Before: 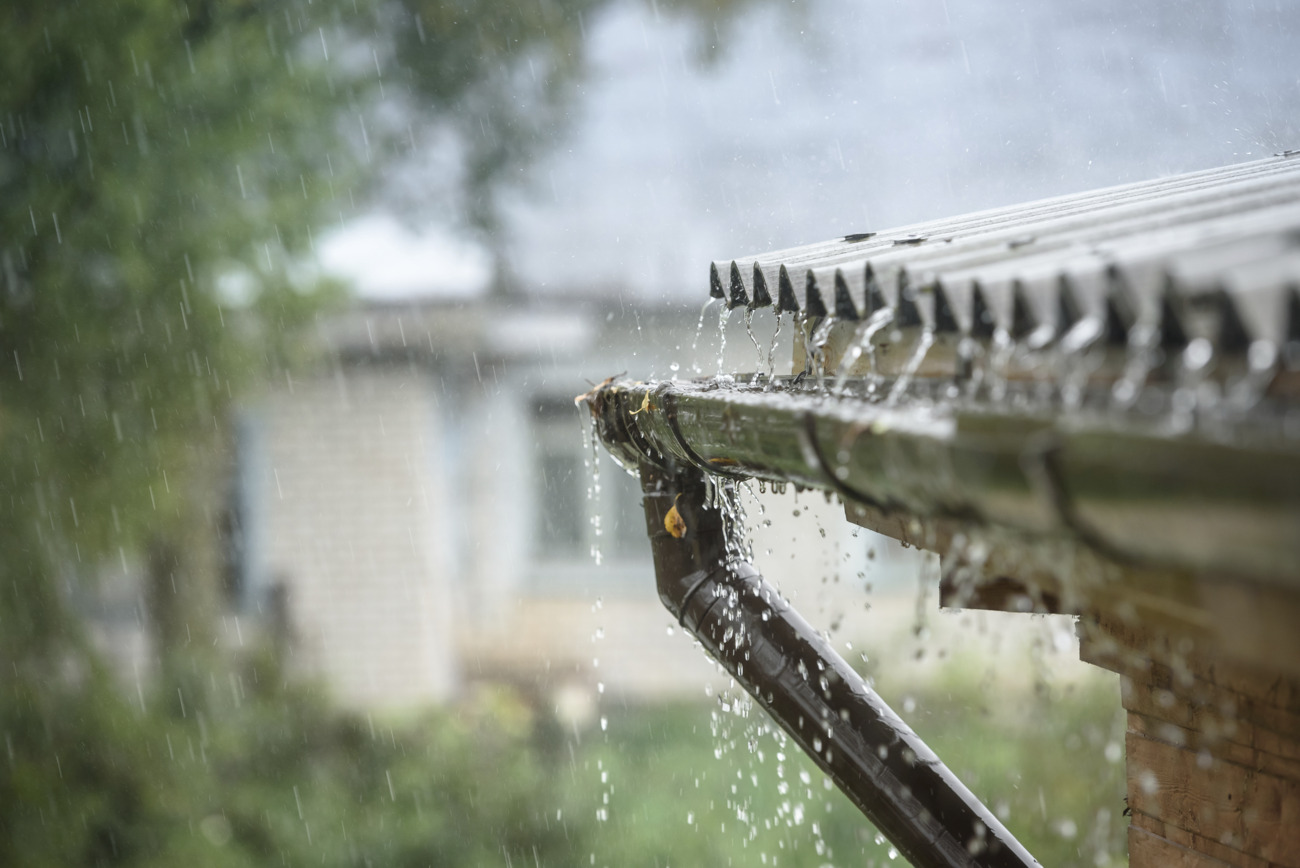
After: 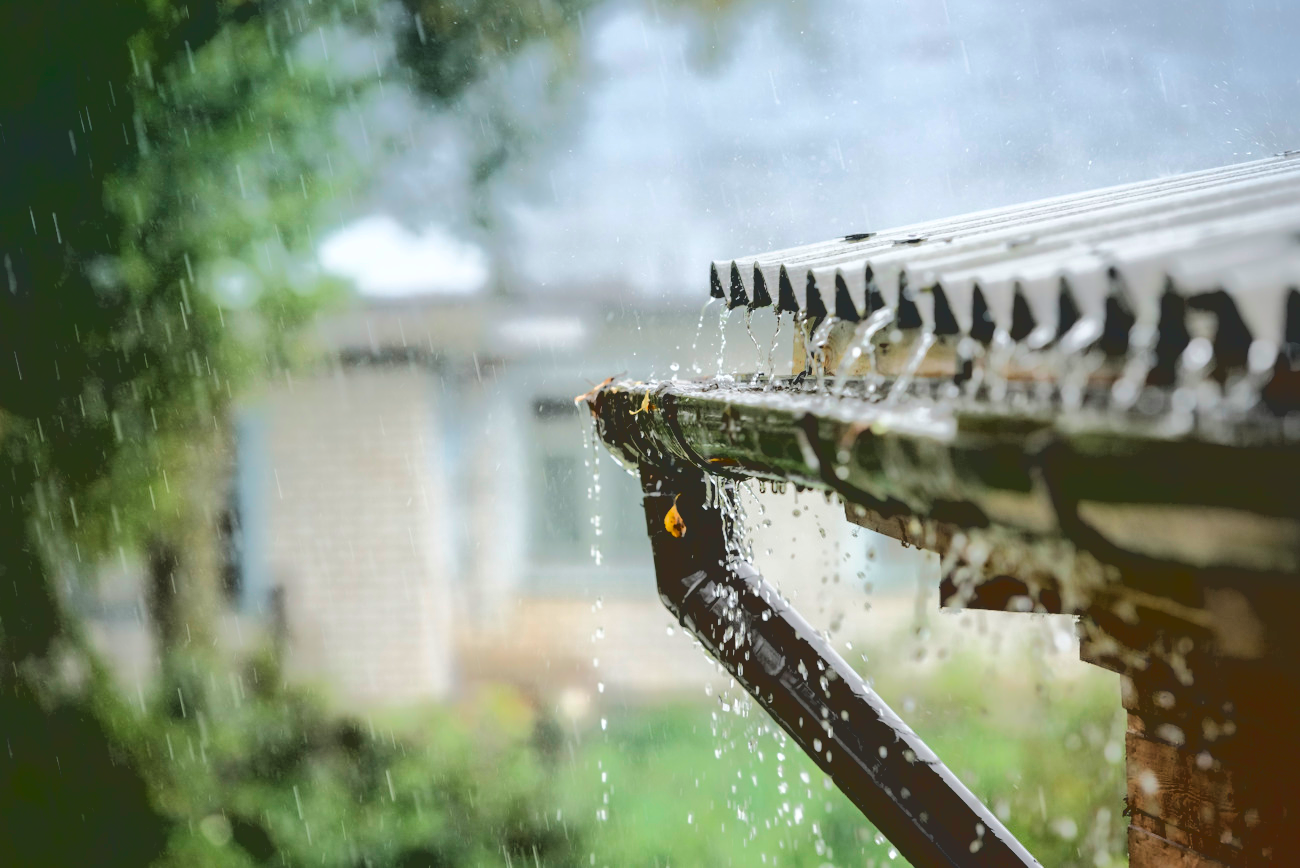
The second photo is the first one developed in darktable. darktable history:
base curve: curves: ch0 [(0.065, 0.026) (0.236, 0.358) (0.53, 0.546) (0.777, 0.841) (0.924, 0.992)], preserve colors average RGB
contrast brightness saturation: brightness -0.02, saturation 0.35
